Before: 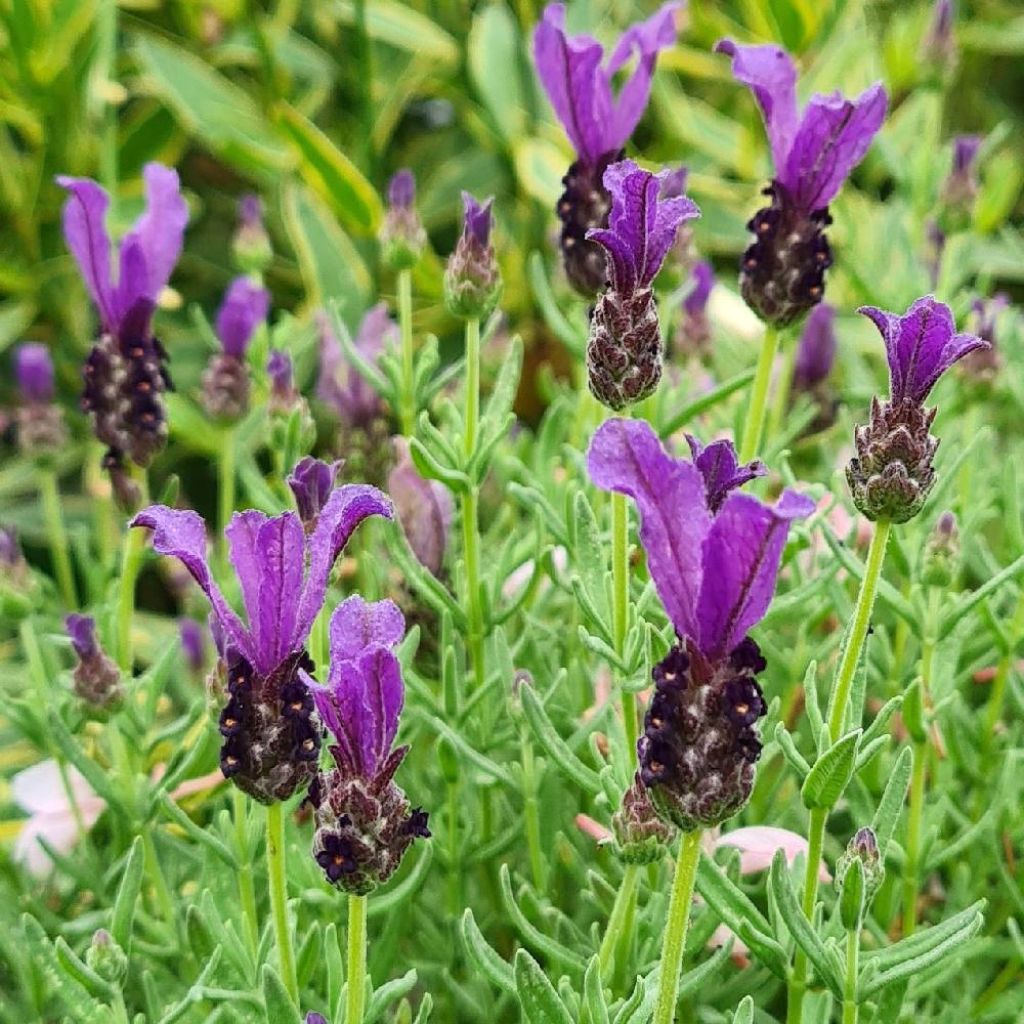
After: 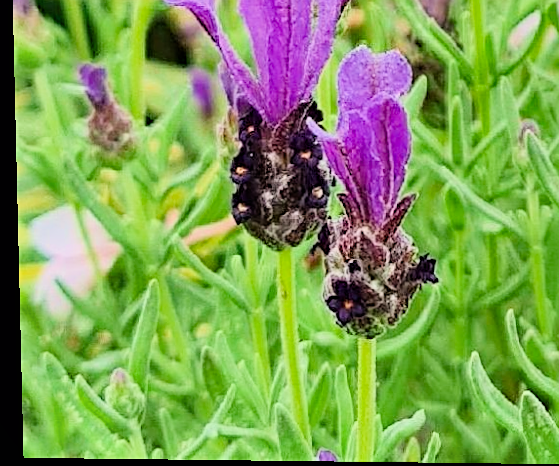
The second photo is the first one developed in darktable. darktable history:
crop and rotate: top 54.778%, right 46.61%, bottom 0.159%
exposure: exposure 0.943 EV, compensate highlight preservation false
sharpen: on, module defaults
haze removal: compatibility mode true, adaptive false
contrast equalizer: y [[0.5 ×6], [0.5 ×6], [0.5, 0.5, 0.501, 0.545, 0.707, 0.863], [0 ×6], [0 ×6]]
shadows and highlights: low approximation 0.01, soften with gaussian
filmic rgb: black relative exposure -7.15 EV, white relative exposure 5.36 EV, hardness 3.02, color science v6 (2022)
rotate and perspective: lens shift (vertical) 0.048, lens shift (horizontal) -0.024, automatic cropping off
